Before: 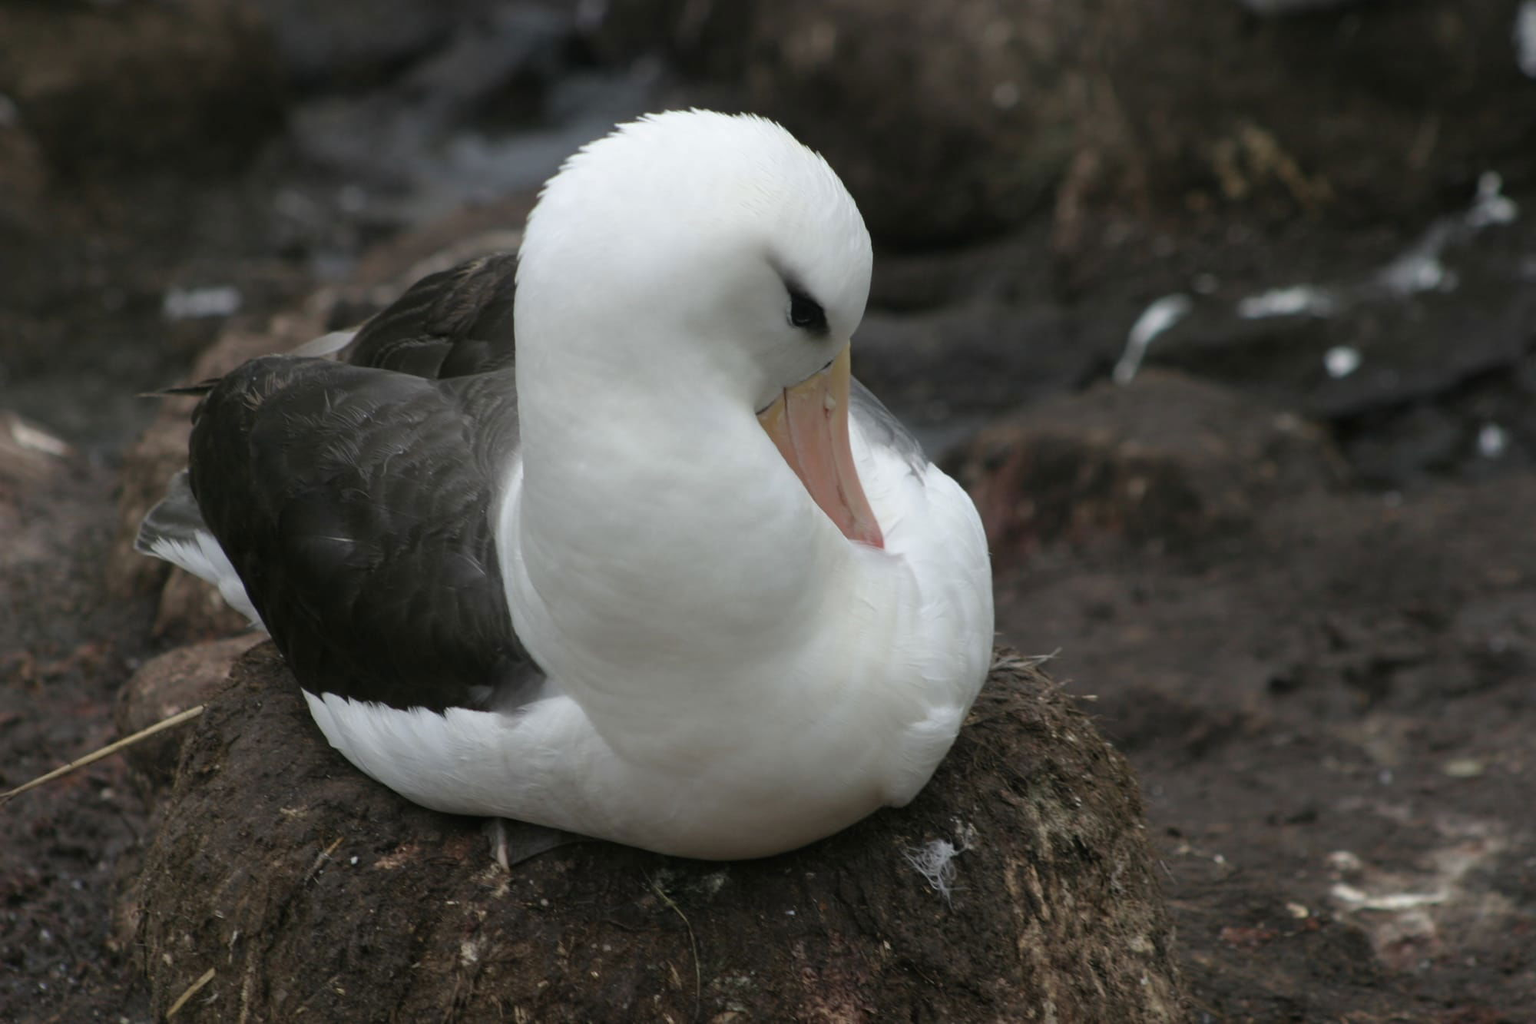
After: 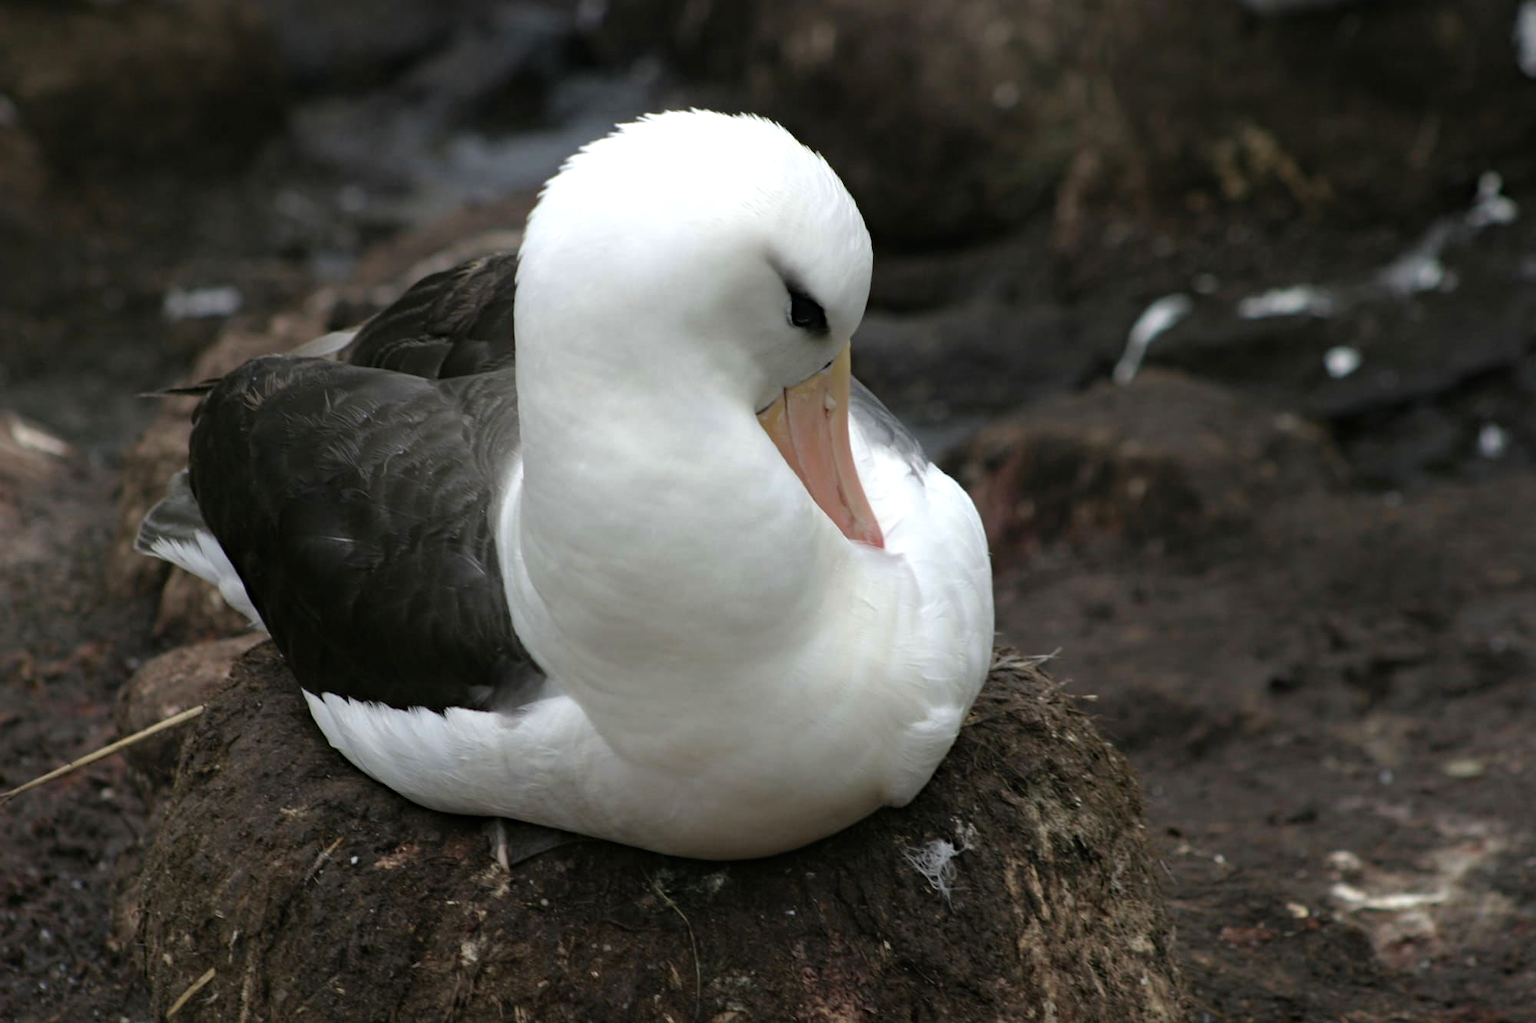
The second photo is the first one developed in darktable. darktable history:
haze removal: compatibility mode true, adaptive false
tone equalizer: -8 EV -0.426 EV, -7 EV -0.419 EV, -6 EV -0.35 EV, -5 EV -0.223 EV, -3 EV 0.222 EV, -2 EV 0.309 EV, -1 EV 0.411 EV, +0 EV 0.394 EV
